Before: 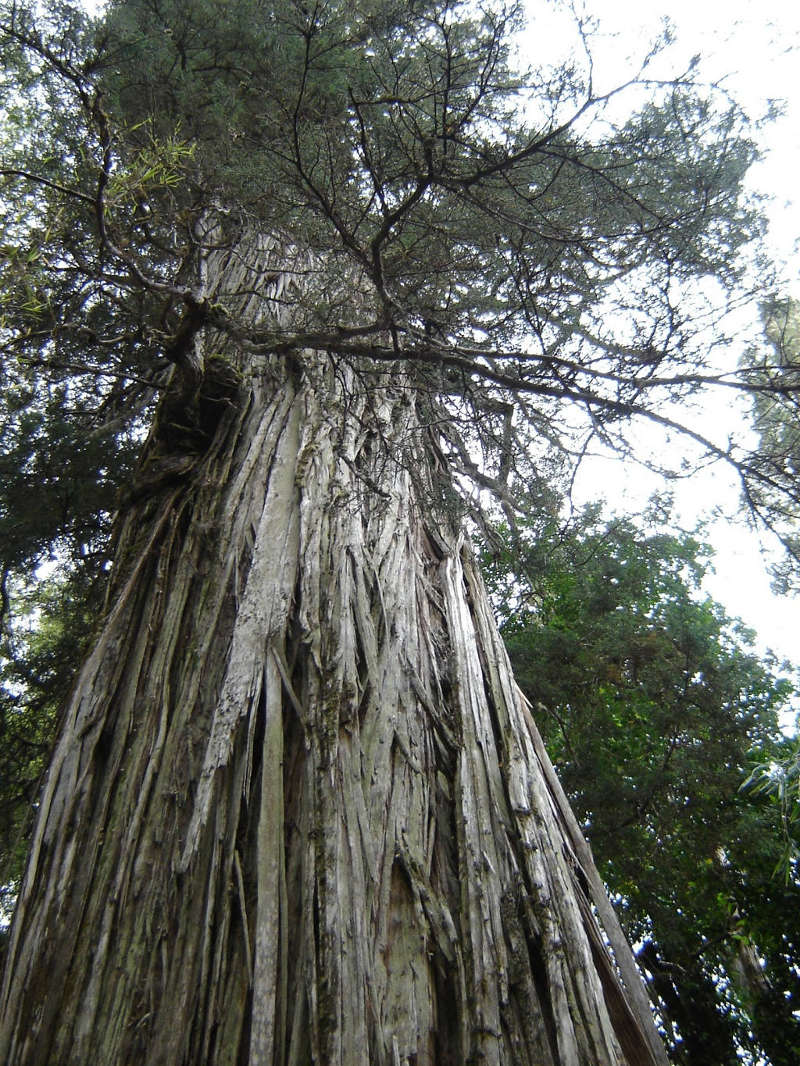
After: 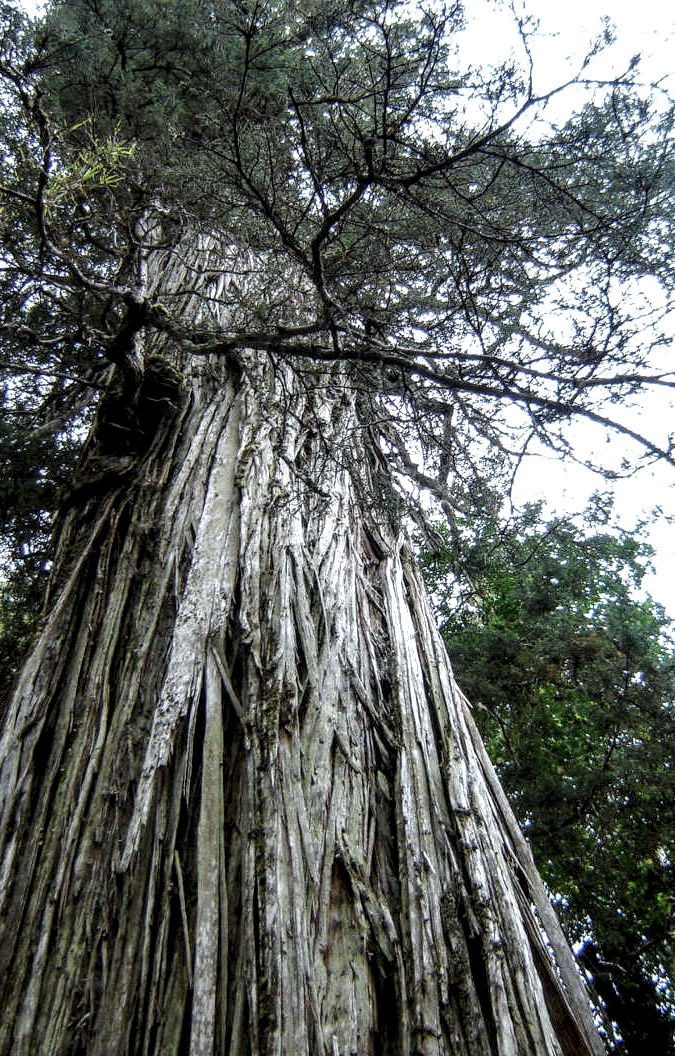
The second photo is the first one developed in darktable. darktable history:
white balance: red 0.976, blue 1.04
local contrast: highlights 19%, detail 186%
crop: left 7.598%, right 7.873%
